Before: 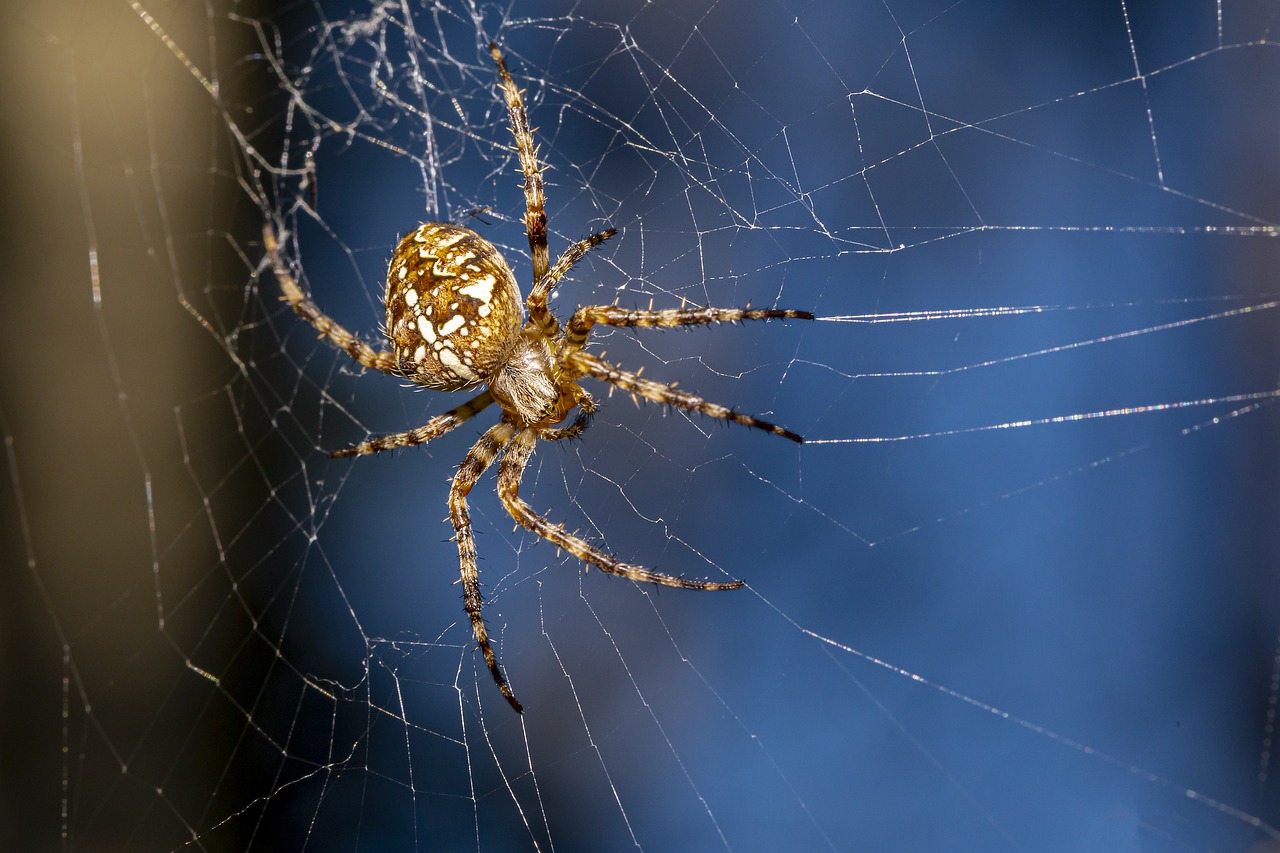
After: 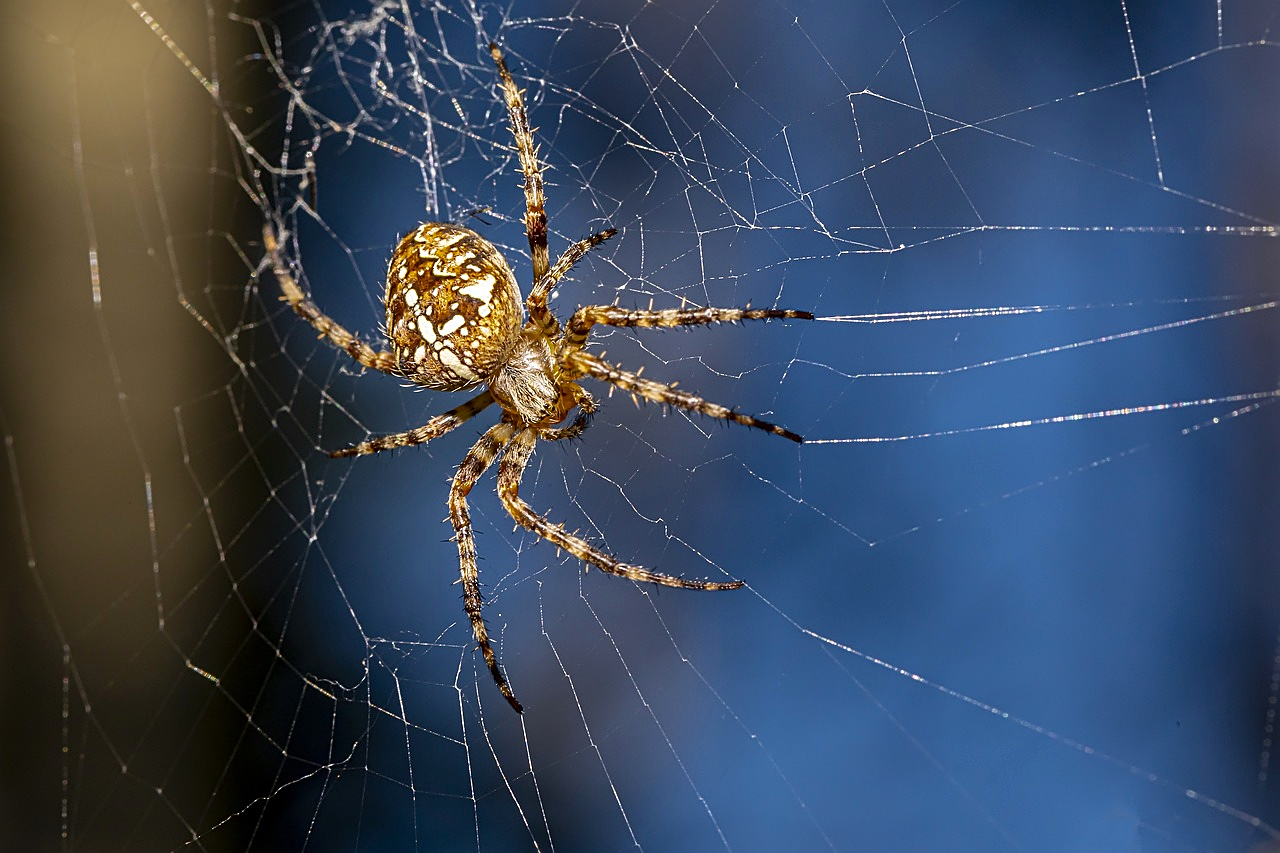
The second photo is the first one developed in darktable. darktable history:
contrast brightness saturation: contrast 0.039, saturation 0.066
sharpen: amount 0.471
